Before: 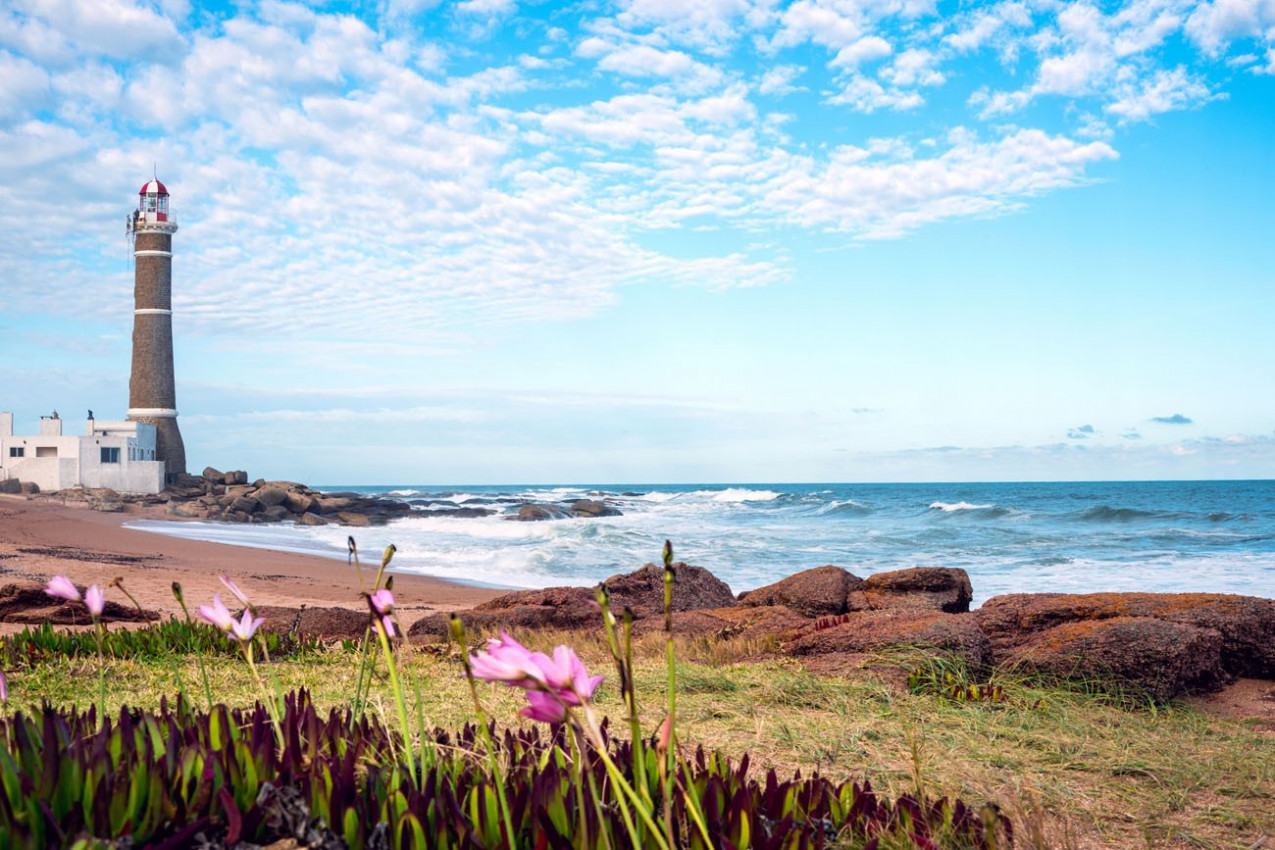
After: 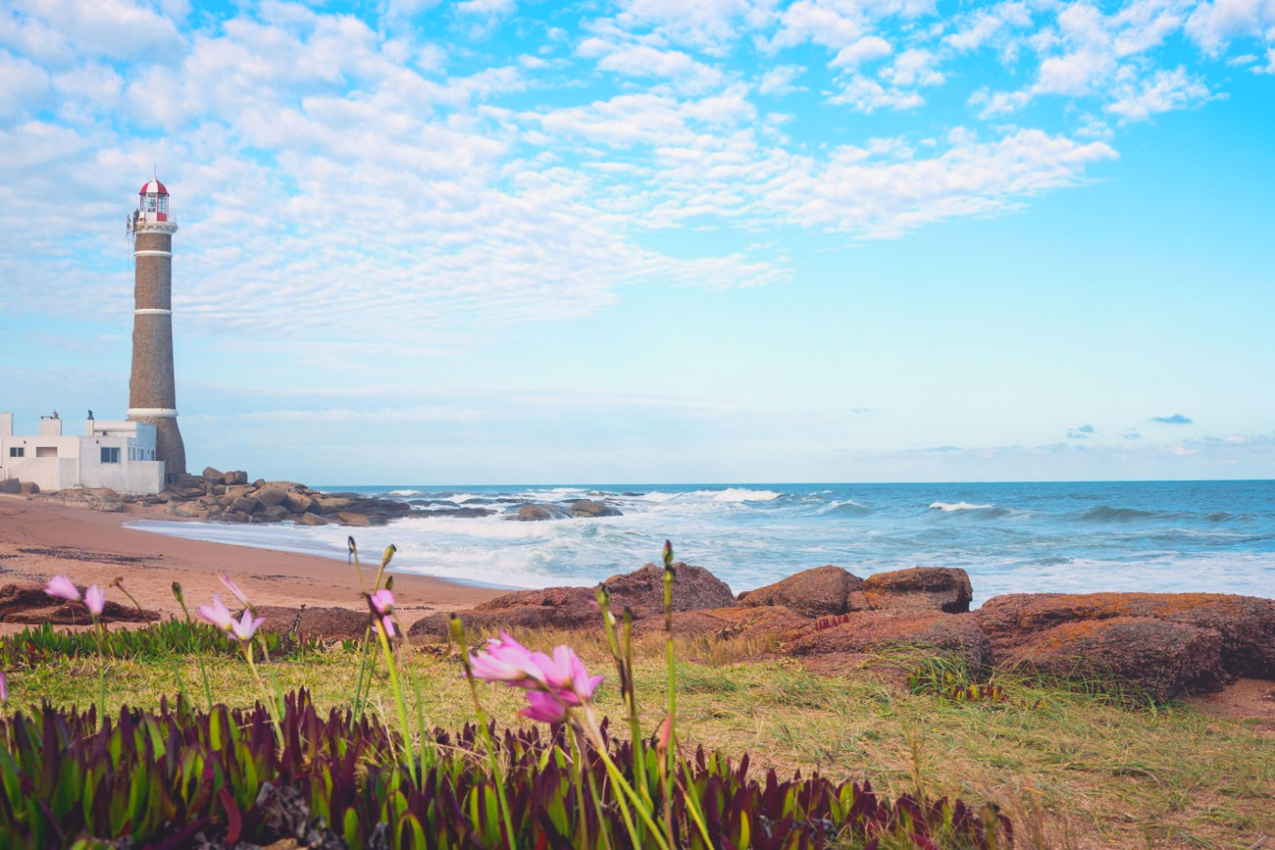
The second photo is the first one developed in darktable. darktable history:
local contrast: detail 70%
exposure: black level correction -0.003, exposure 0.04 EV, compensate highlight preservation false
